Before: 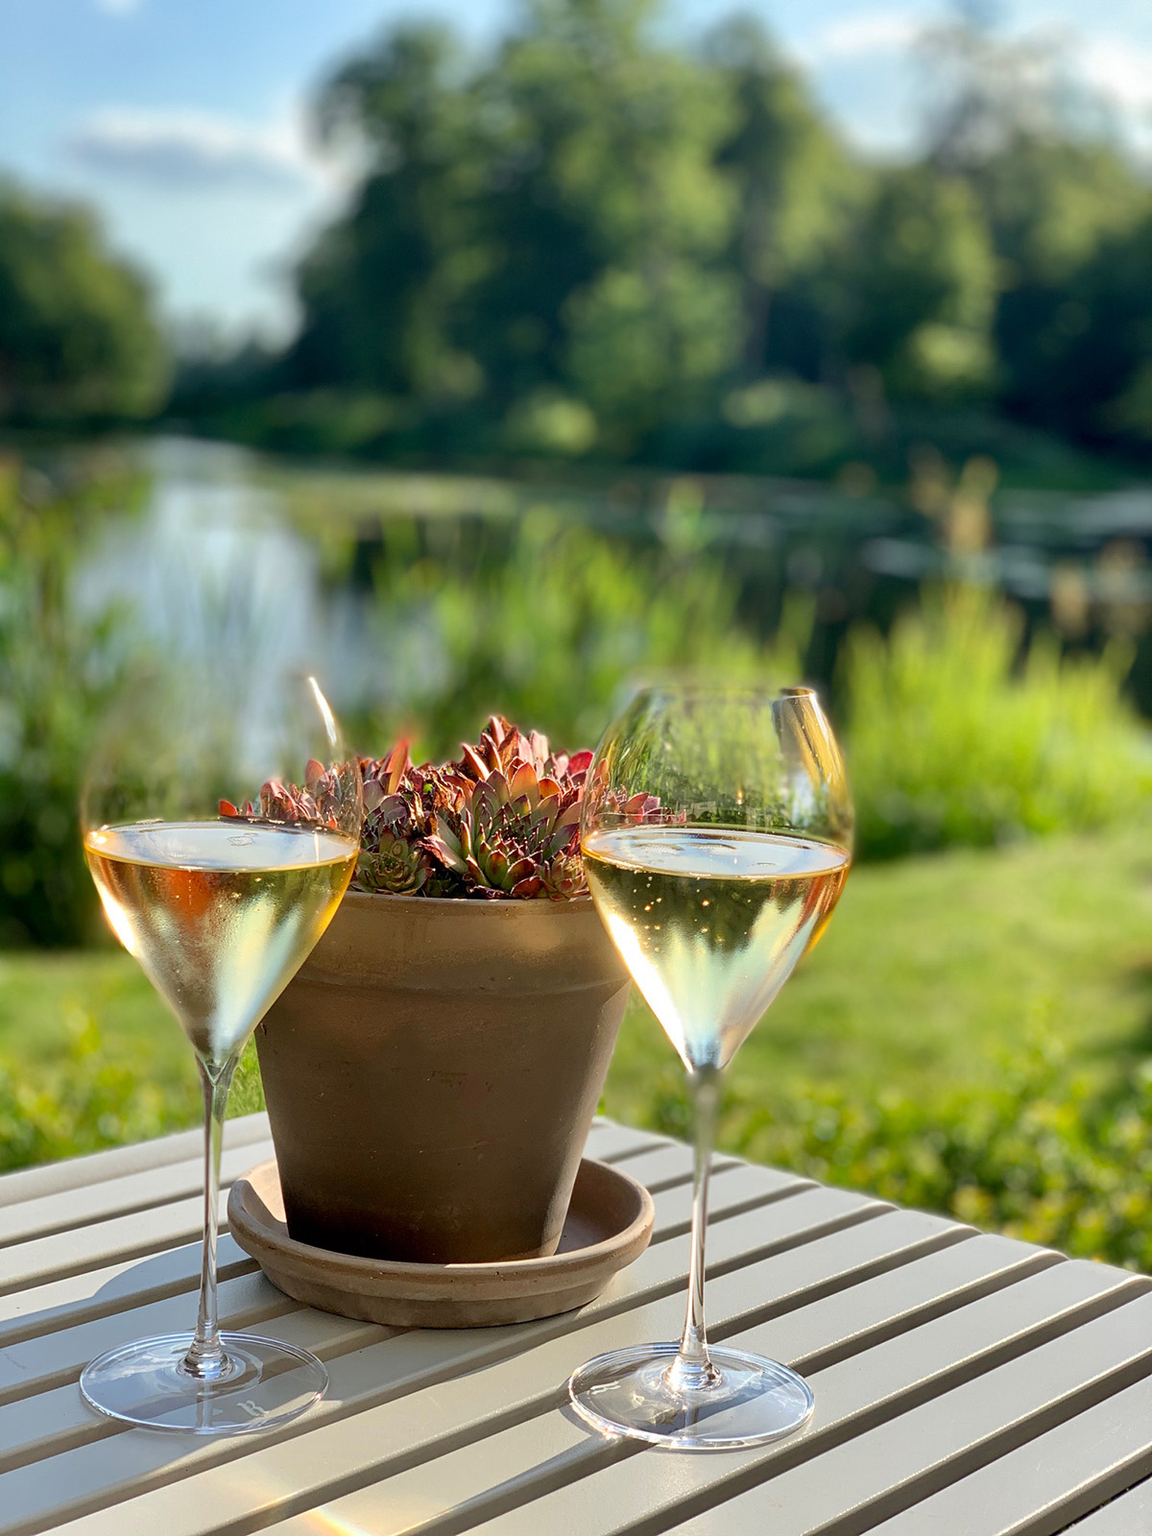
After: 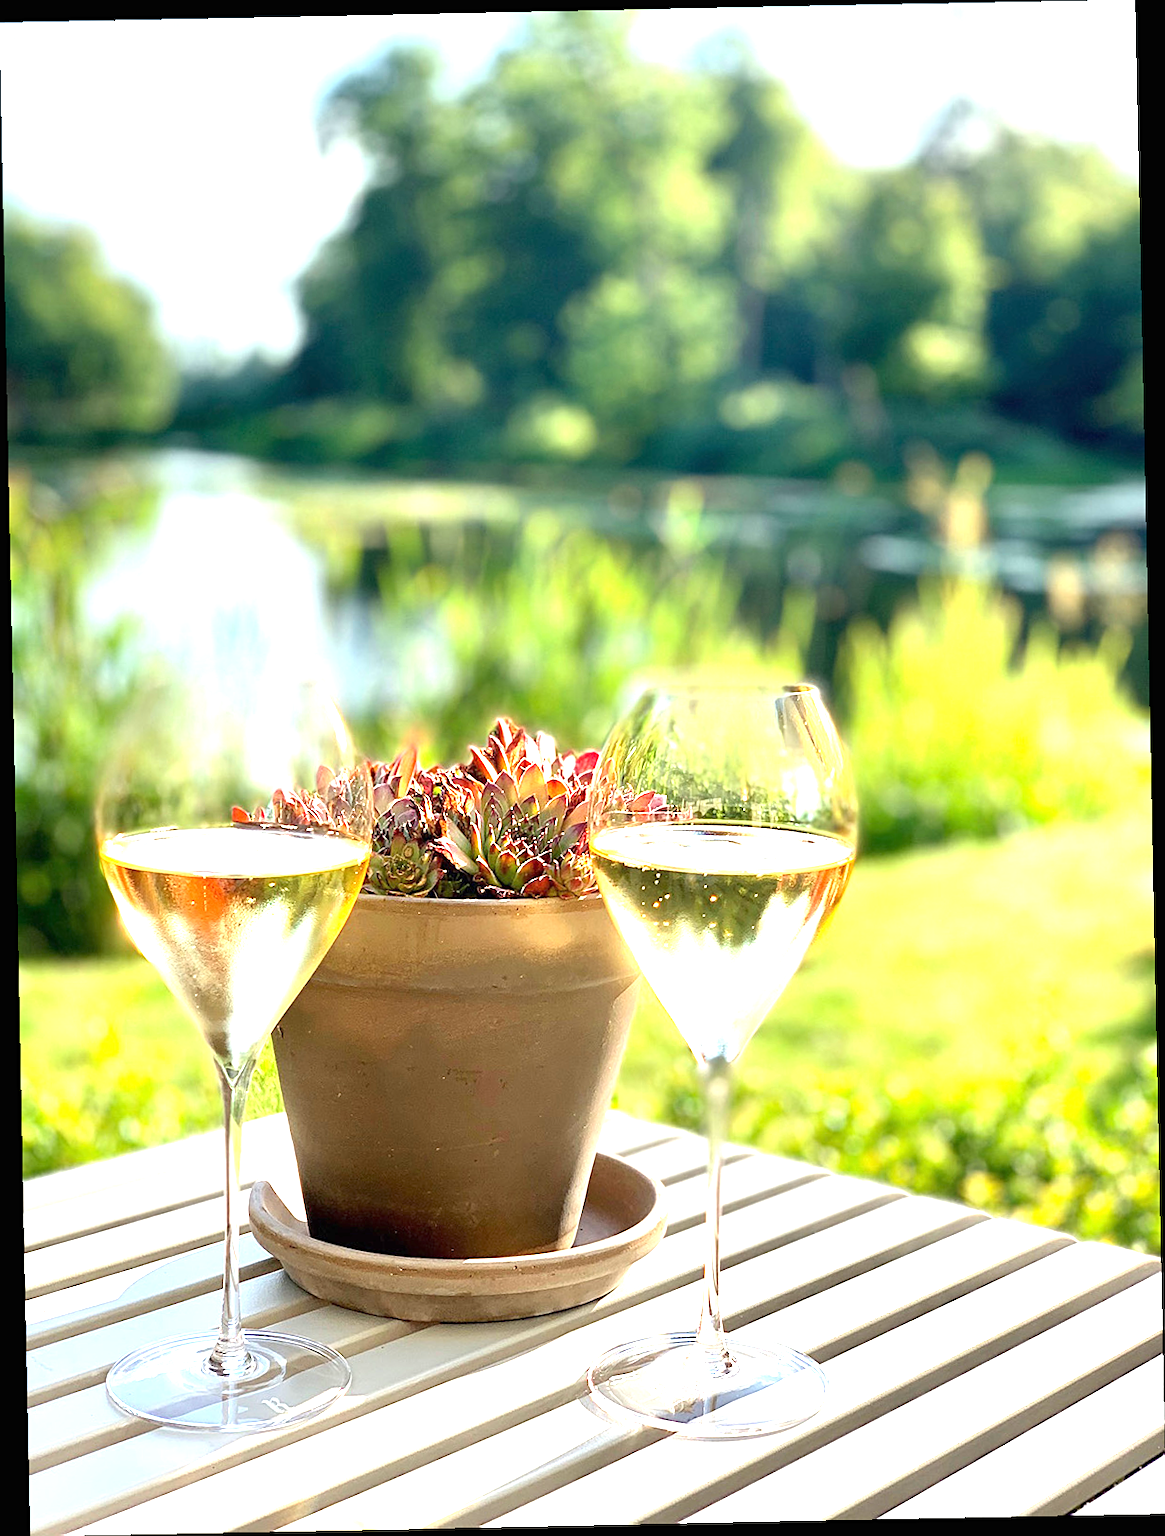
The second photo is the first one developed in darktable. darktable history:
rotate and perspective: rotation -1.17°, automatic cropping off
sharpen: amount 0.2
exposure: black level correction 0, exposure 1.7 EV, compensate exposure bias true, compensate highlight preservation false
